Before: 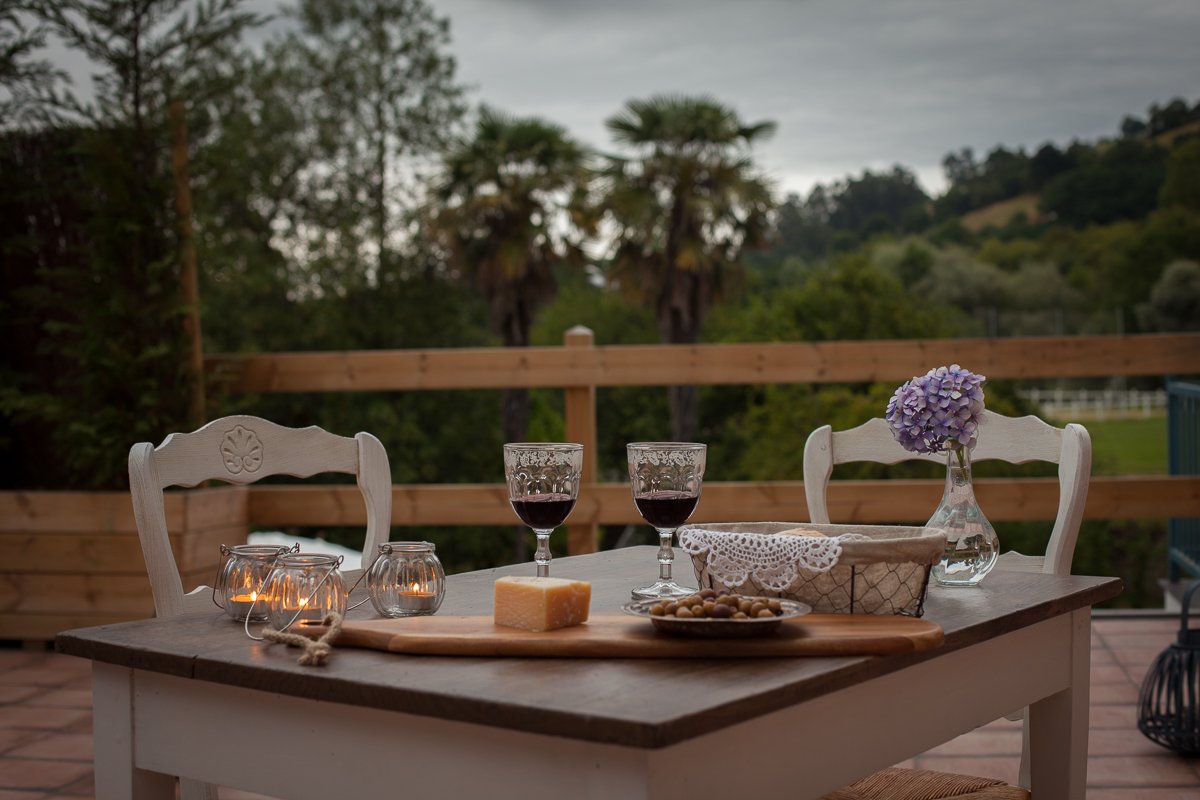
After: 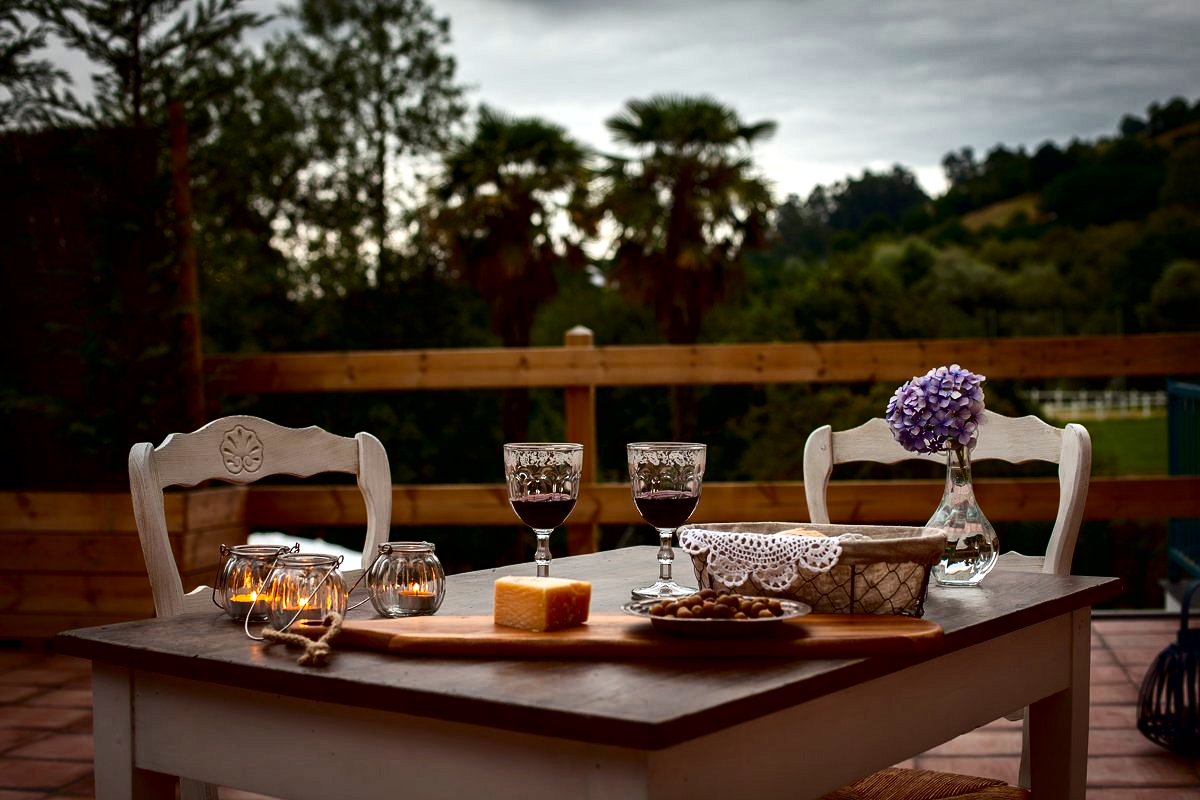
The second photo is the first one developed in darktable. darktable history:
contrast brightness saturation: contrast 0.241, brightness -0.238, saturation 0.14
color balance rgb: perceptual saturation grading › global saturation 19.293%, perceptual brilliance grading › global brilliance 18.475%
local contrast: mode bilateral grid, contrast 19, coarseness 50, detail 144%, midtone range 0.2
